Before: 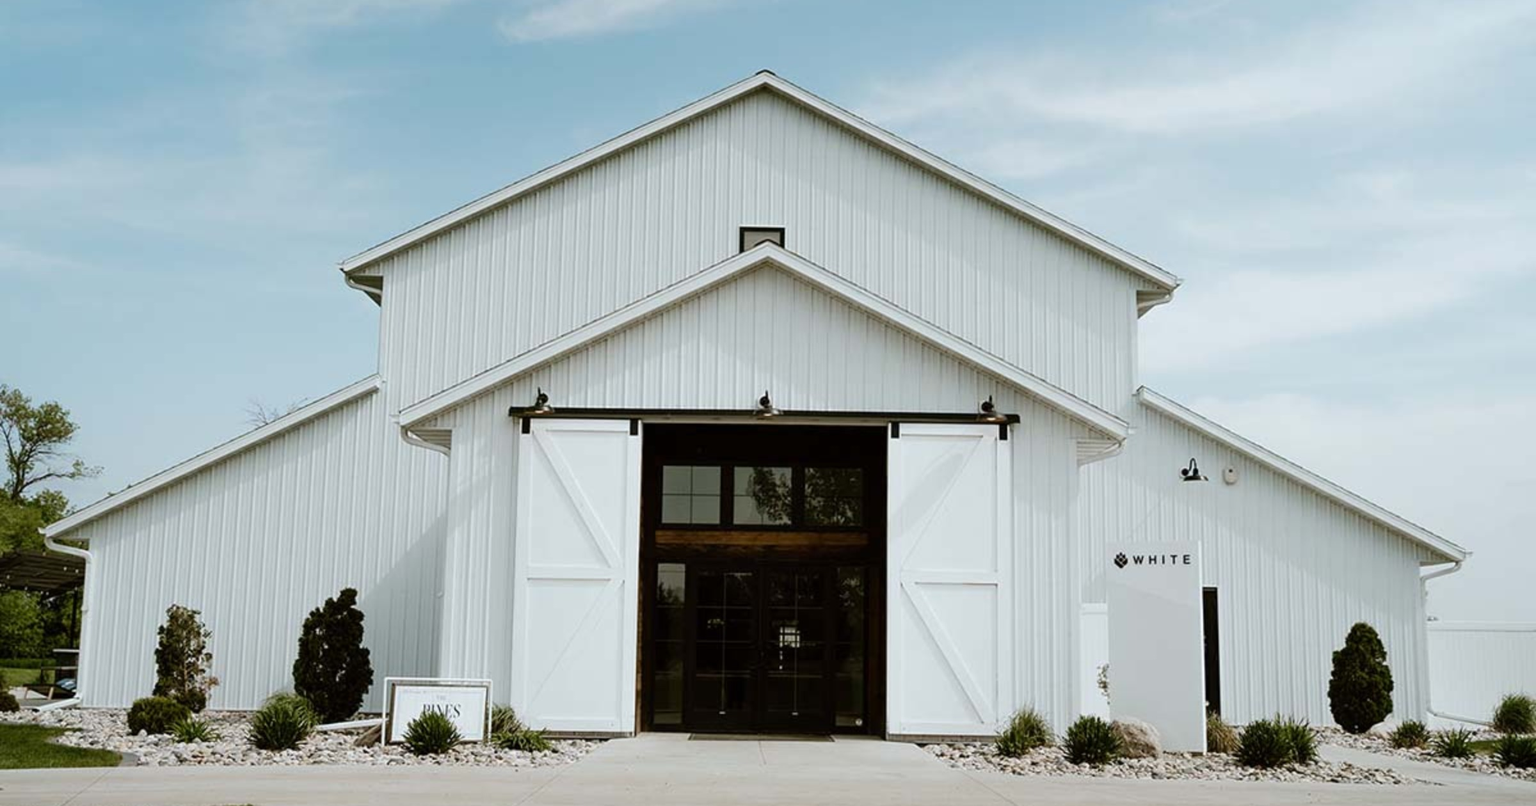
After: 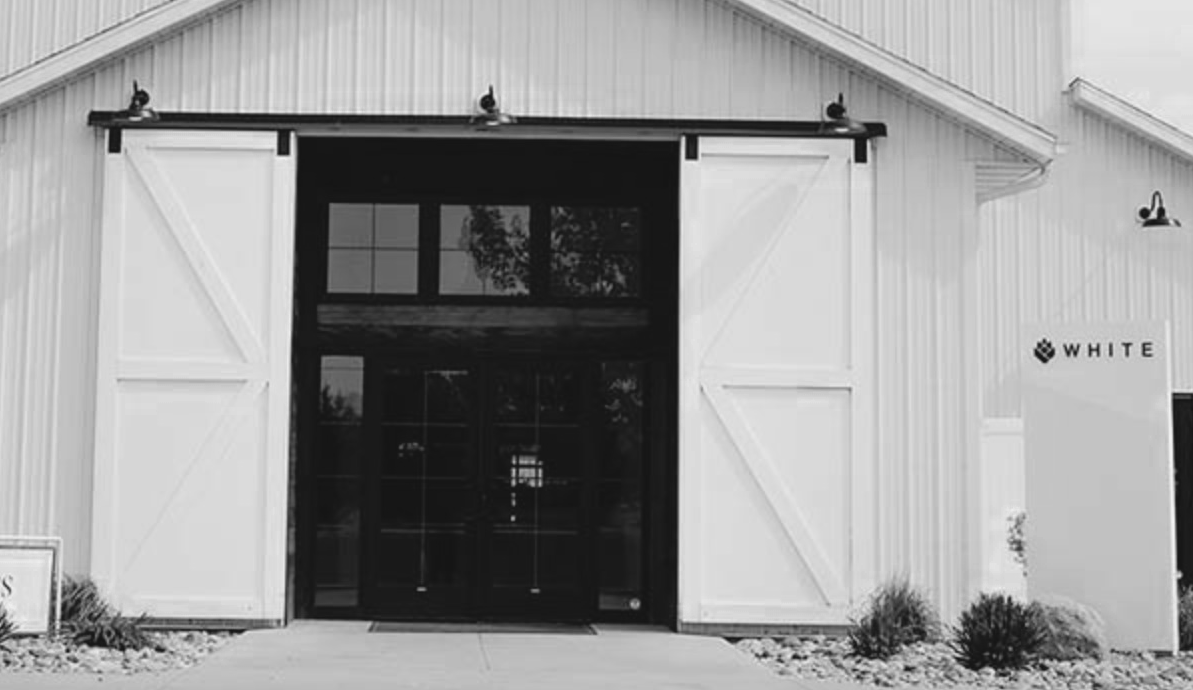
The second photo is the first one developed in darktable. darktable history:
contrast brightness saturation: contrast -0.103, brightness 0.045, saturation 0.078
crop: left 29.498%, top 41.673%, right 20.787%, bottom 3.492%
color zones: curves: ch0 [(0, 0.613) (0.01, 0.613) (0.245, 0.448) (0.498, 0.529) (0.642, 0.665) (0.879, 0.777) (0.99, 0.613)]; ch1 [(0, 0) (0.143, 0) (0.286, 0) (0.429, 0) (0.571, 0) (0.714, 0) (0.857, 0)]
